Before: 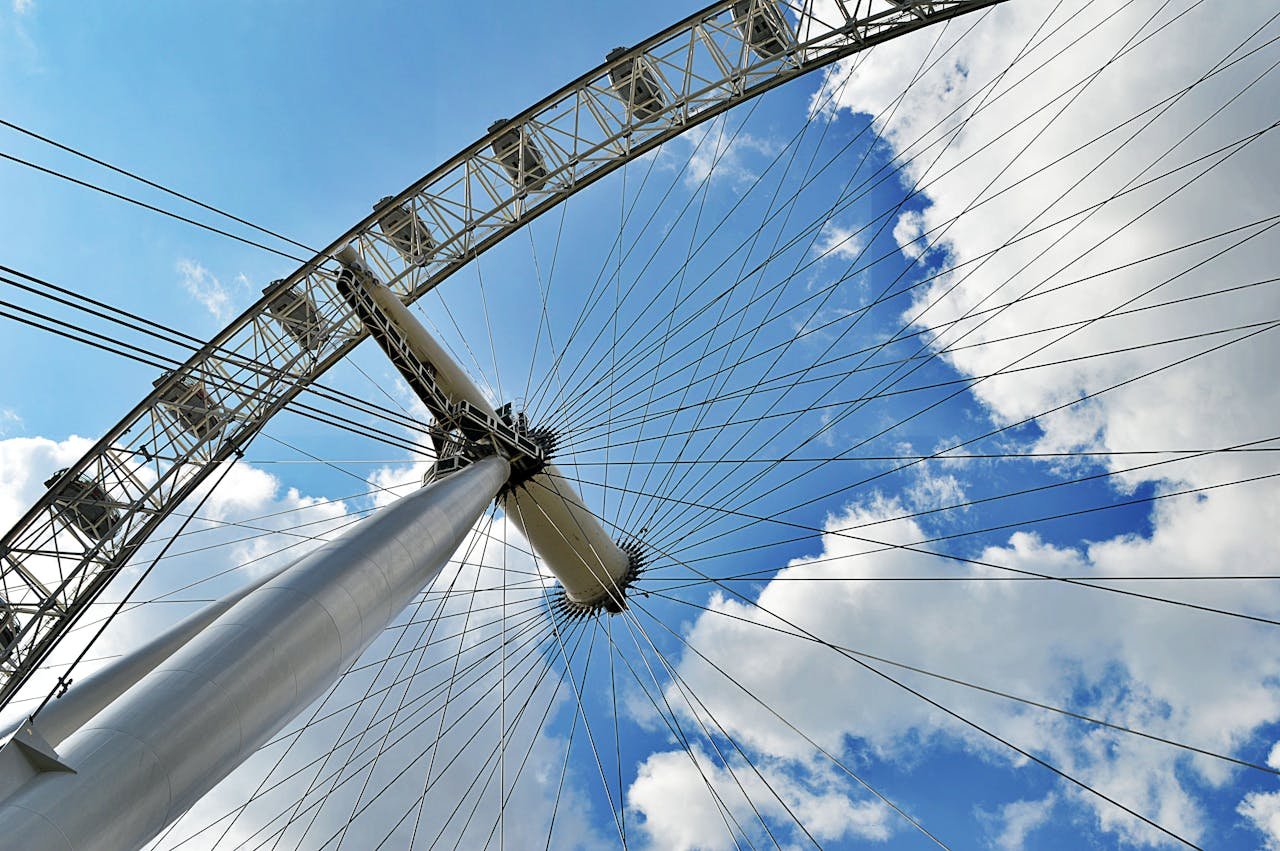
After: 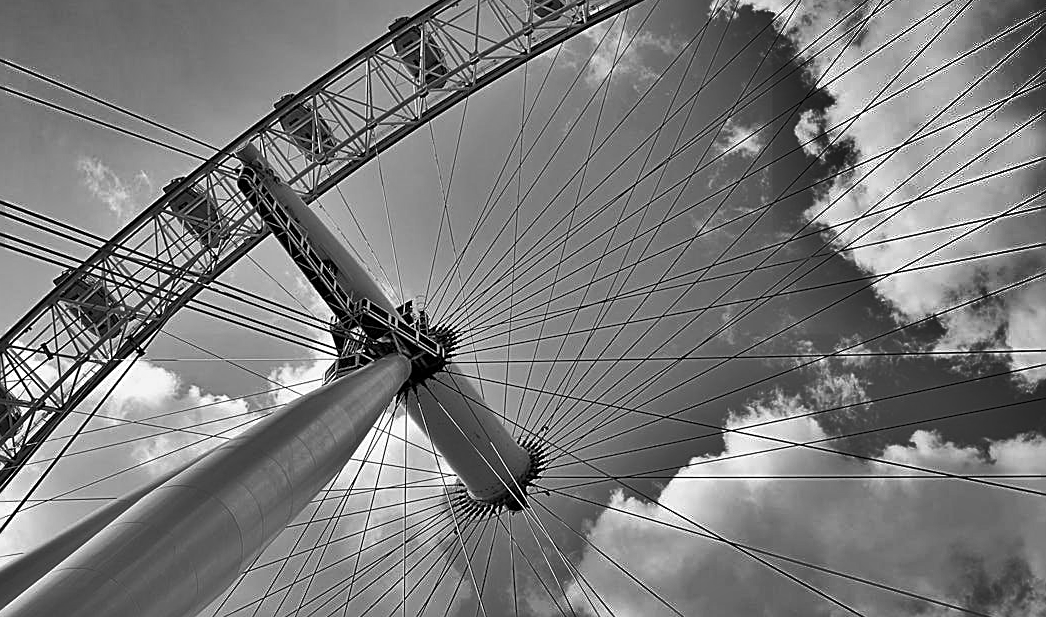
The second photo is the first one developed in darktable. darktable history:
crop: left 7.777%, top 12.102%, right 10.478%, bottom 15.394%
shadows and highlights: radius 122.77, shadows 98.11, white point adjustment -2.86, highlights -99.36, soften with gaussian
sharpen: on, module defaults
color zones: curves: ch1 [(0, -0.394) (0.143, -0.394) (0.286, -0.394) (0.429, -0.392) (0.571, -0.391) (0.714, -0.391) (0.857, -0.391) (1, -0.394)]
